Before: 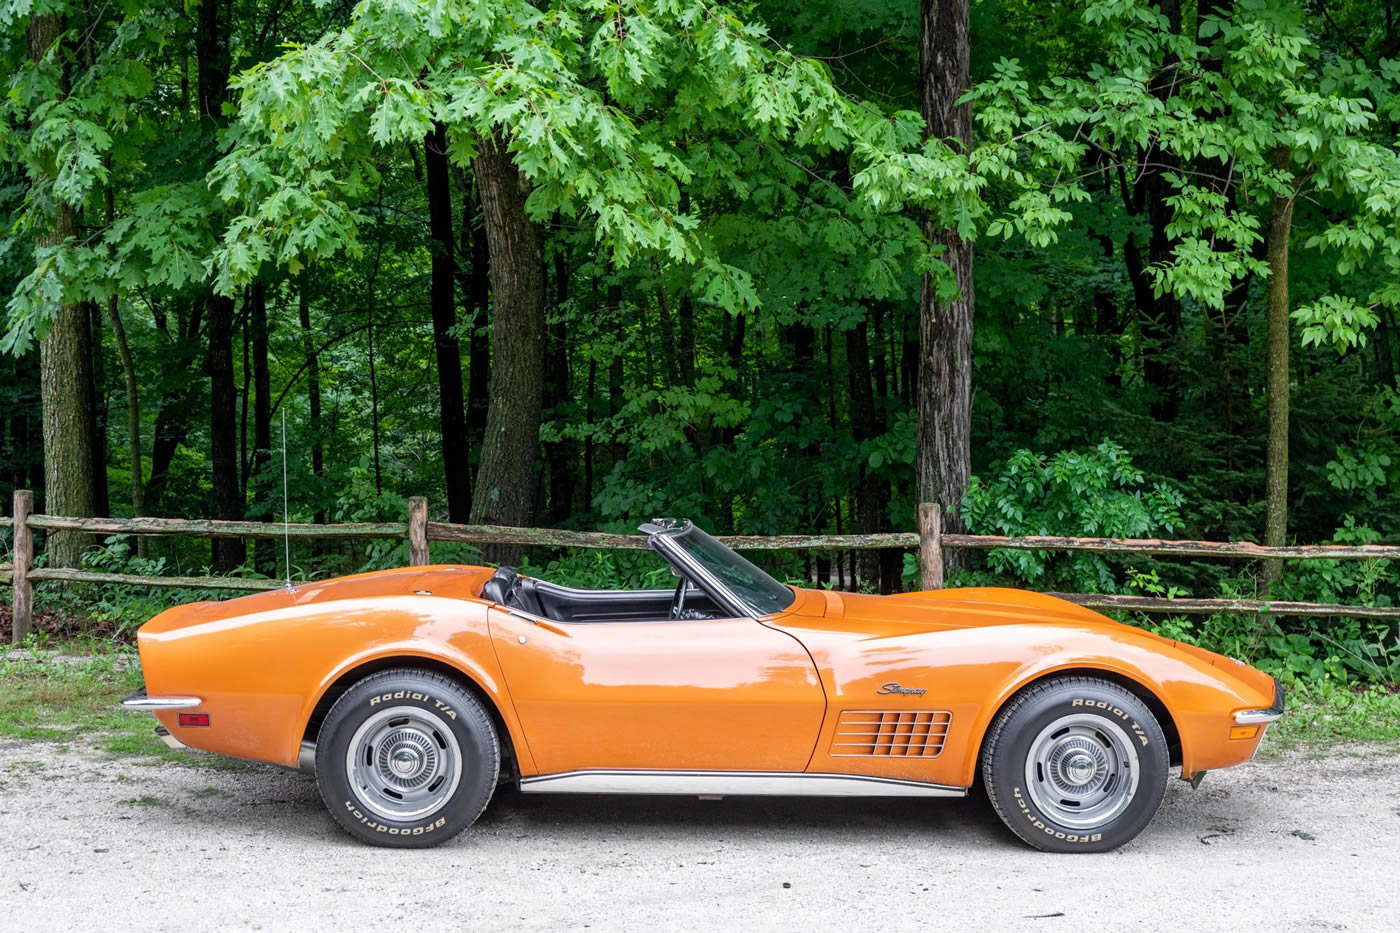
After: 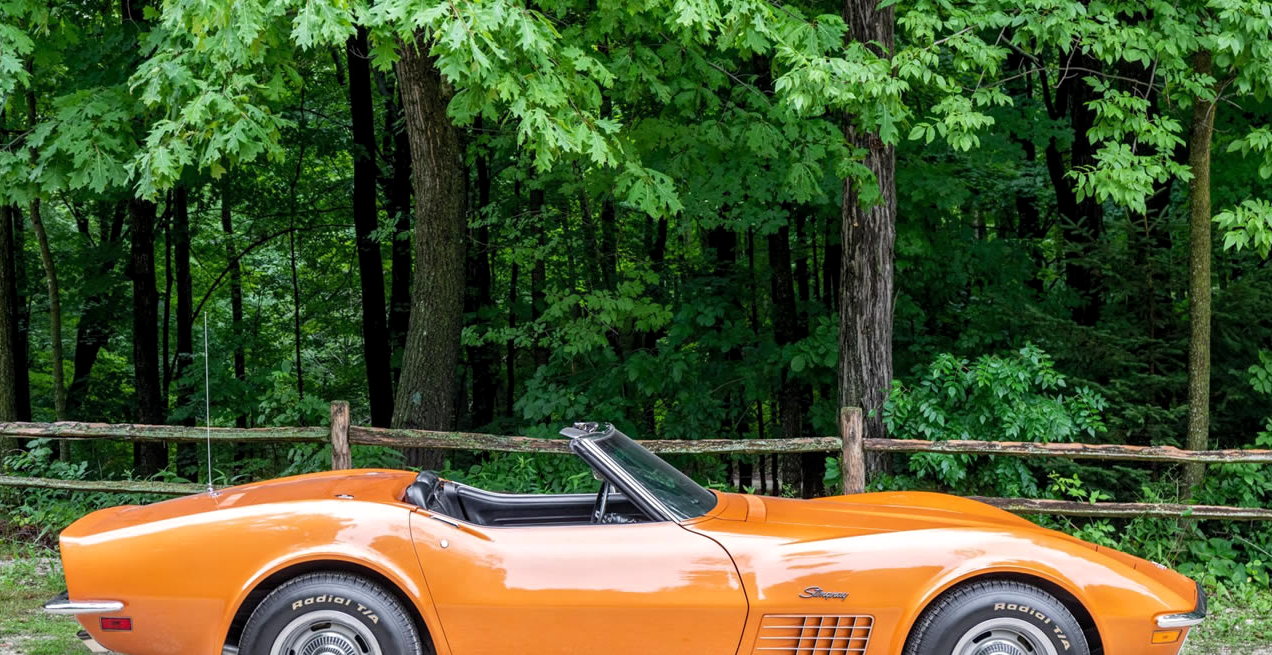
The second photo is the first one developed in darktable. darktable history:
crop: left 5.596%, top 10.314%, right 3.534%, bottom 19.395%
local contrast: highlights 100%, shadows 100%, detail 120%, midtone range 0.2
fill light: on, module defaults
